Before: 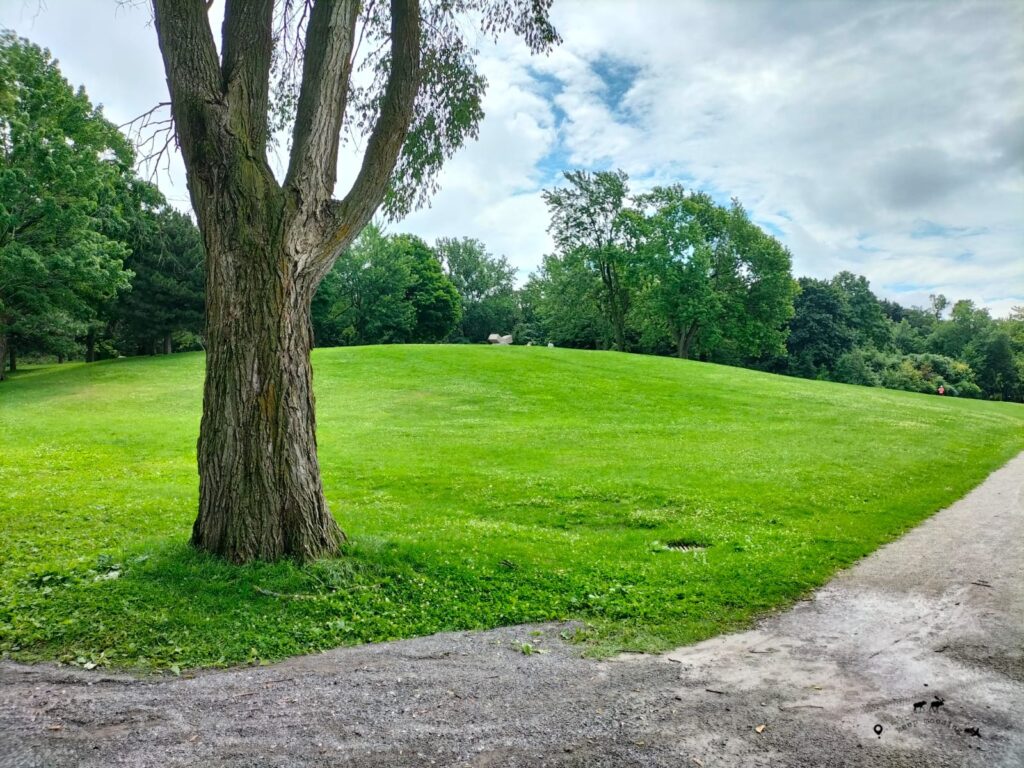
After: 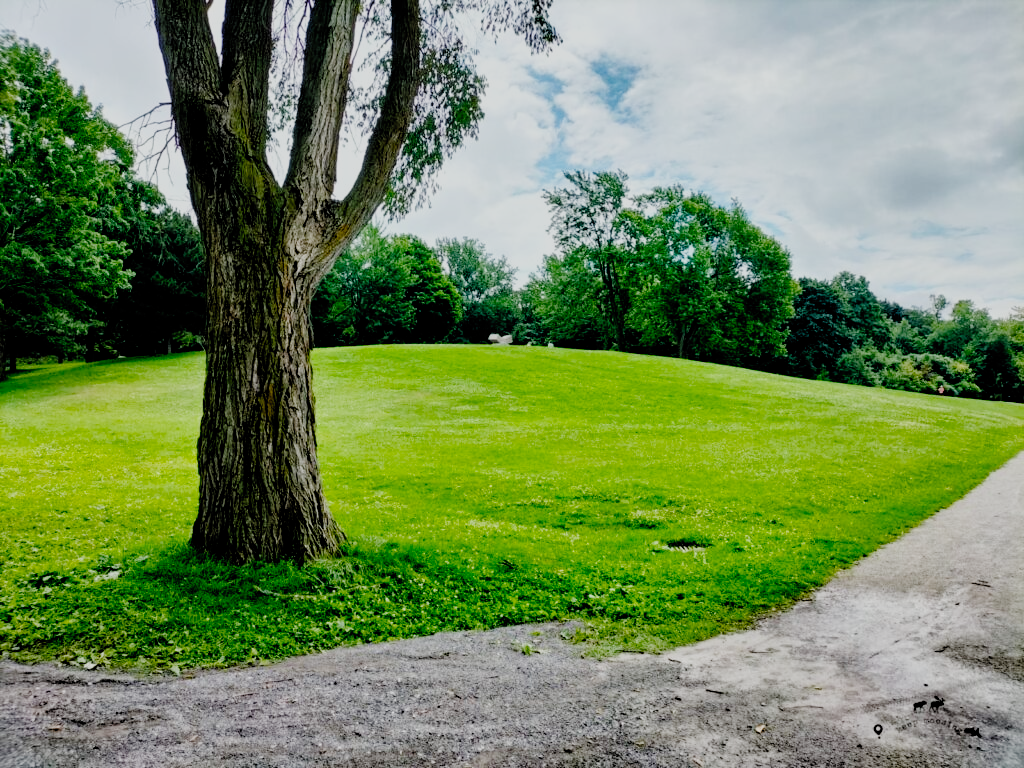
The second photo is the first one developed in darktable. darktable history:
shadows and highlights: radius 334.93, shadows 63.48, highlights 6.06, compress 87.7%, highlights color adjustment 39.73%, soften with gaussian
filmic rgb: black relative exposure -2.85 EV, white relative exposure 4.56 EV, hardness 1.77, contrast 1.25, preserve chrominance no, color science v5 (2021)
contrast brightness saturation: contrast 0.05
